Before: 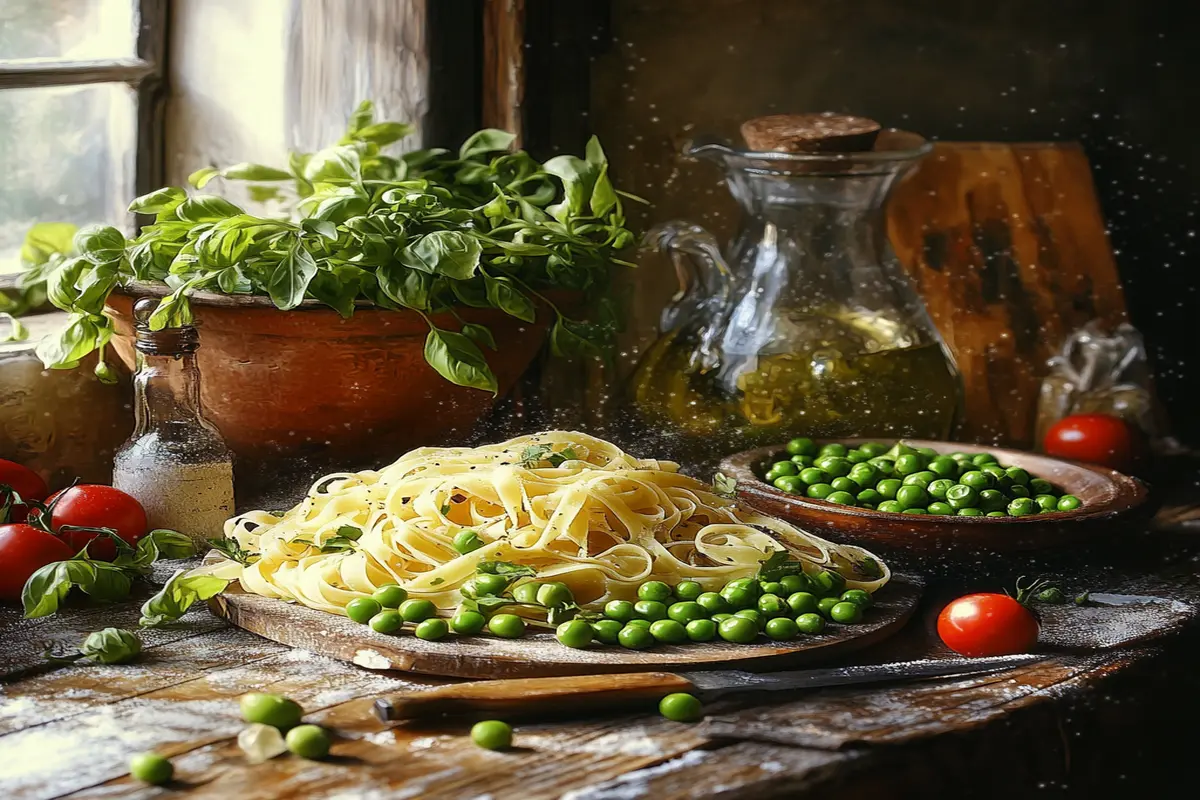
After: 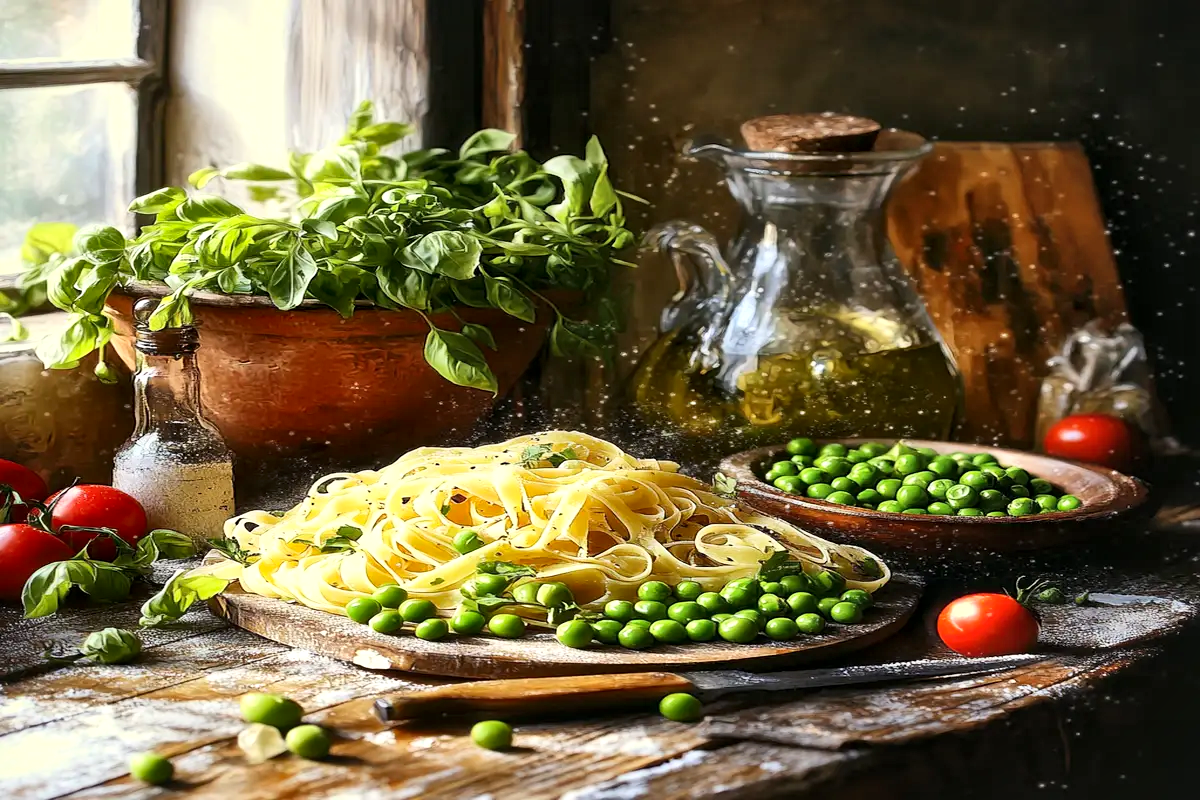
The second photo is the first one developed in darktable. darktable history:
contrast brightness saturation: contrast 0.196, brightness 0.168, saturation 0.216
local contrast: mode bilateral grid, contrast 26, coarseness 59, detail 152%, midtone range 0.2
